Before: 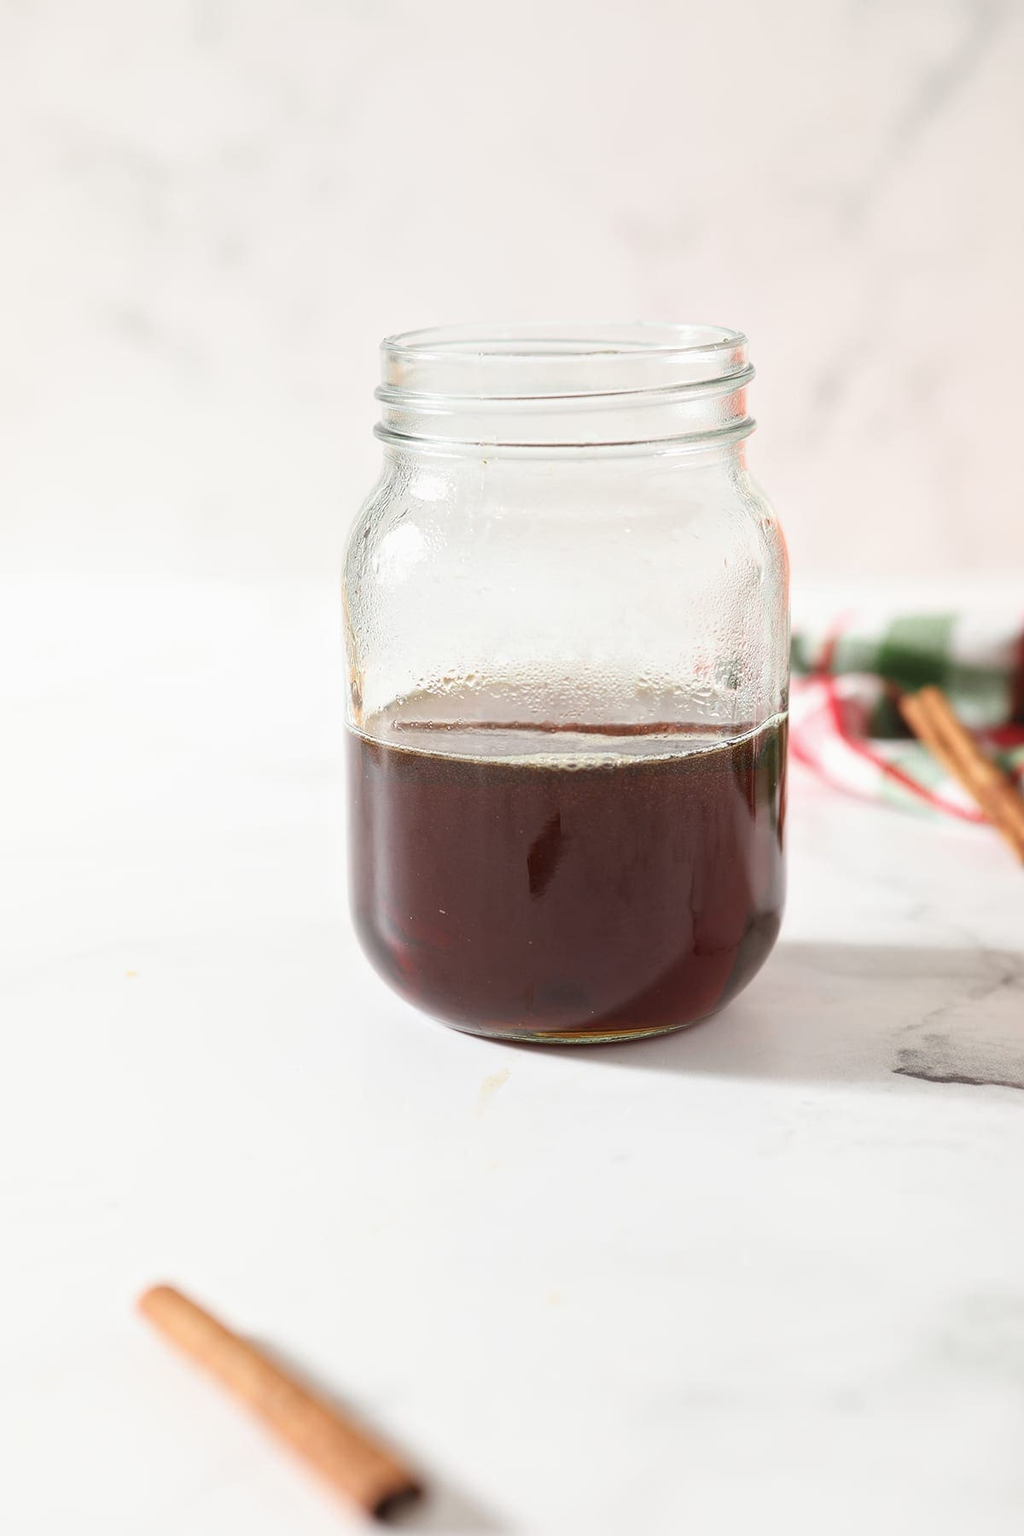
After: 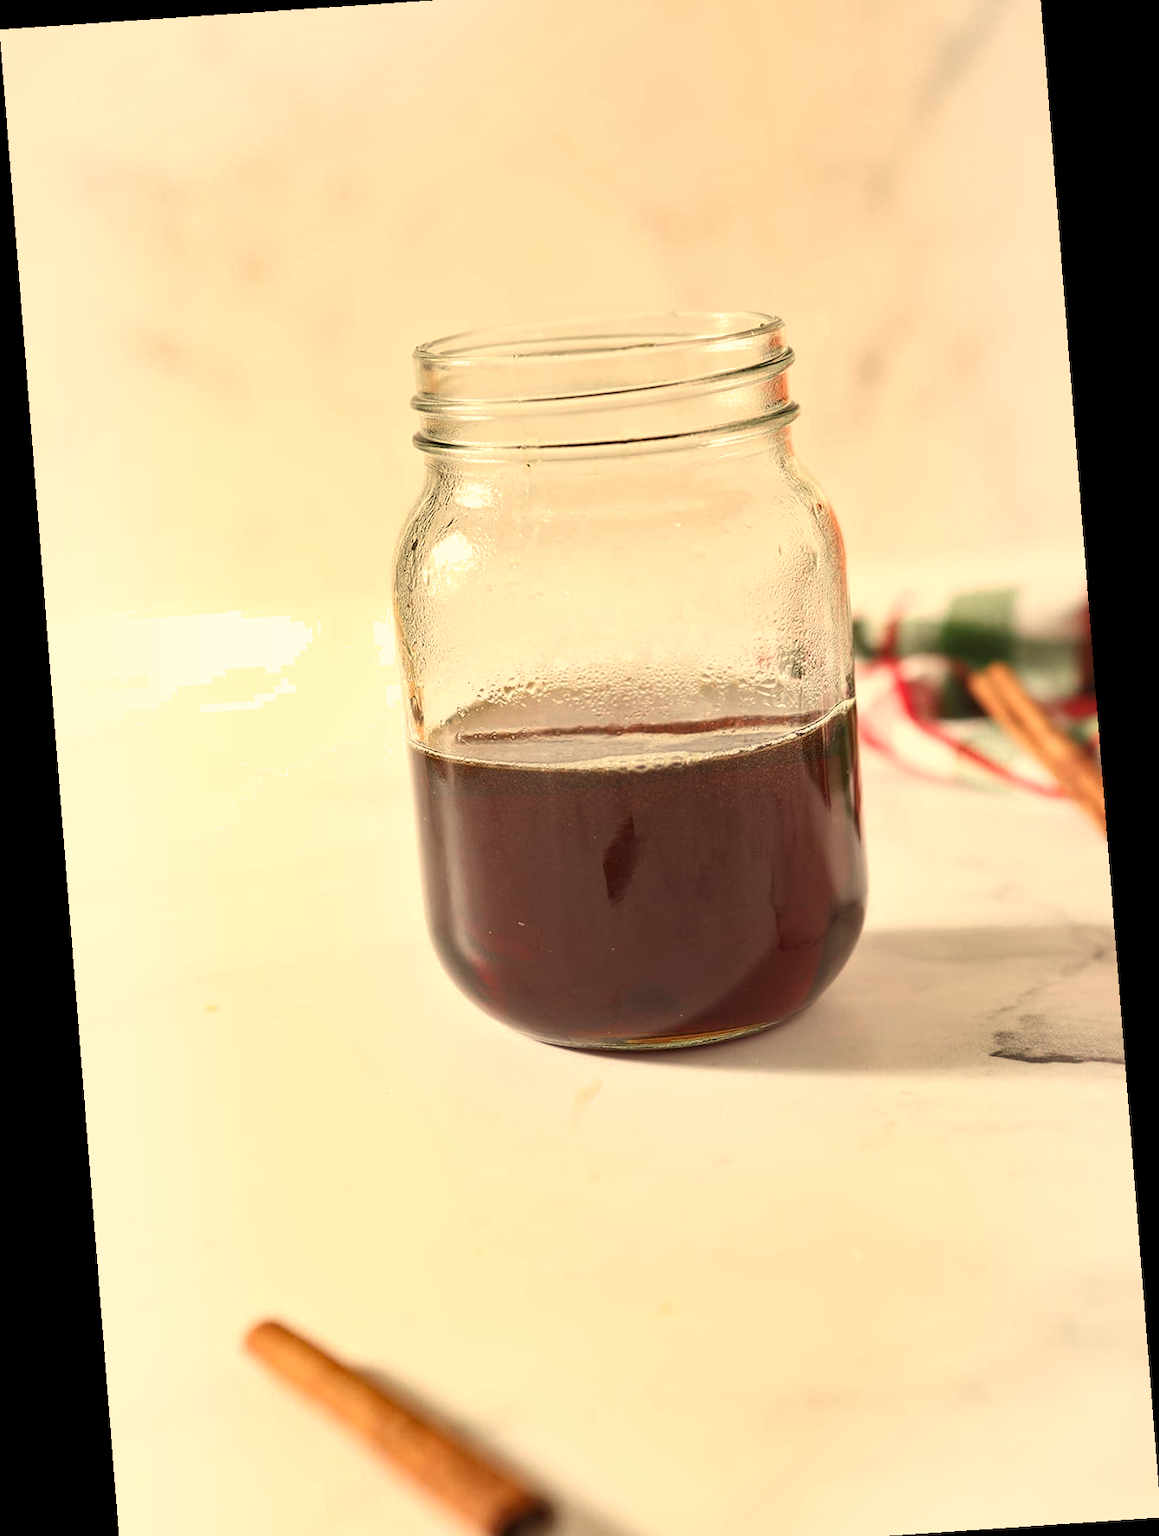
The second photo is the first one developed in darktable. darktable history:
white balance: red 1.123, blue 0.83
crop and rotate: top 2.479%, bottom 3.018%
shadows and highlights: soften with gaussian
rotate and perspective: rotation -4.2°, shear 0.006, automatic cropping off
